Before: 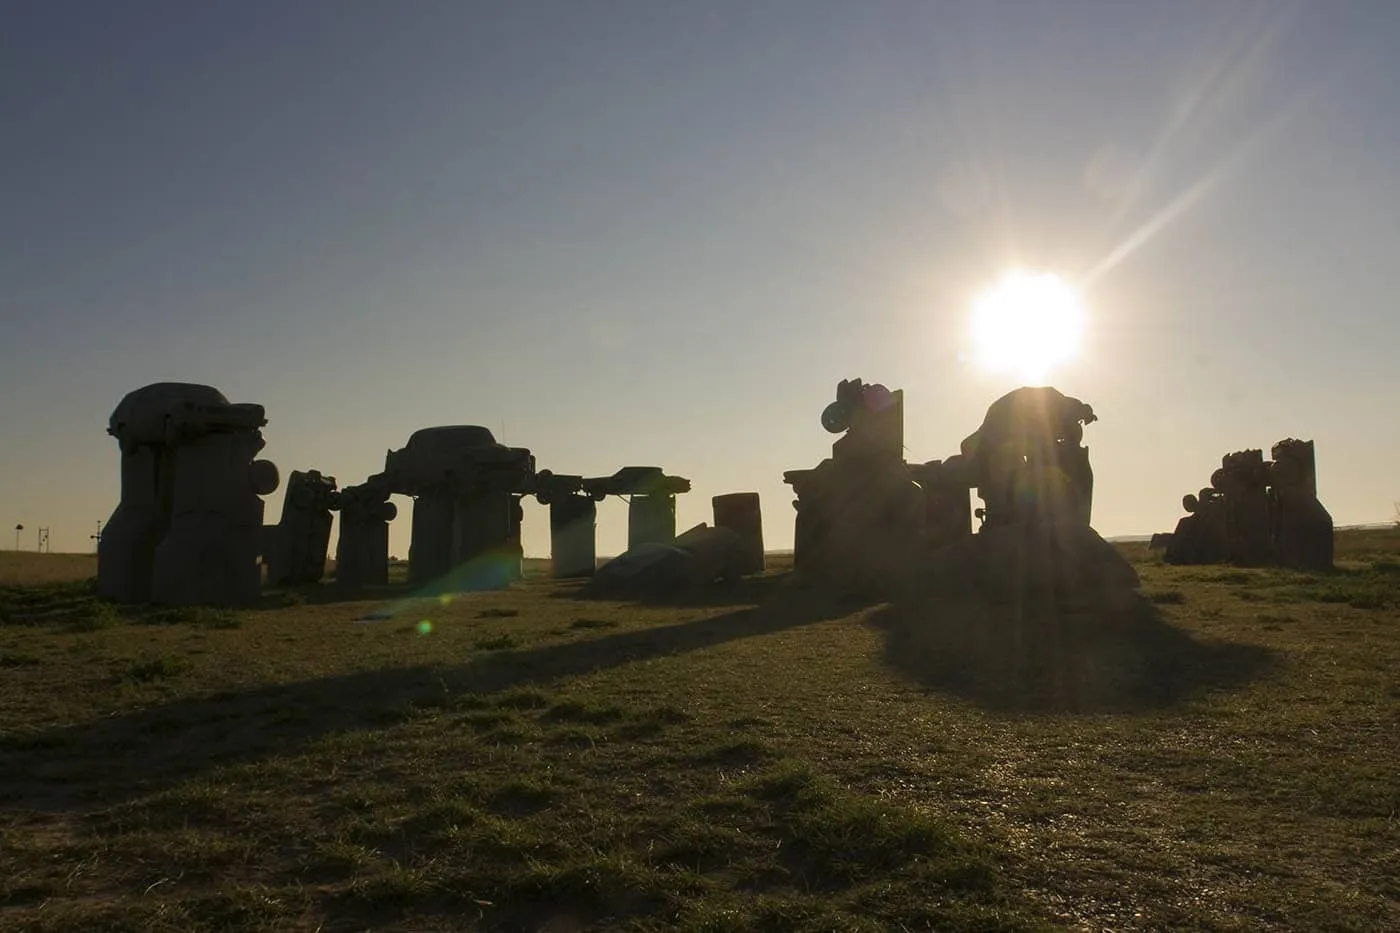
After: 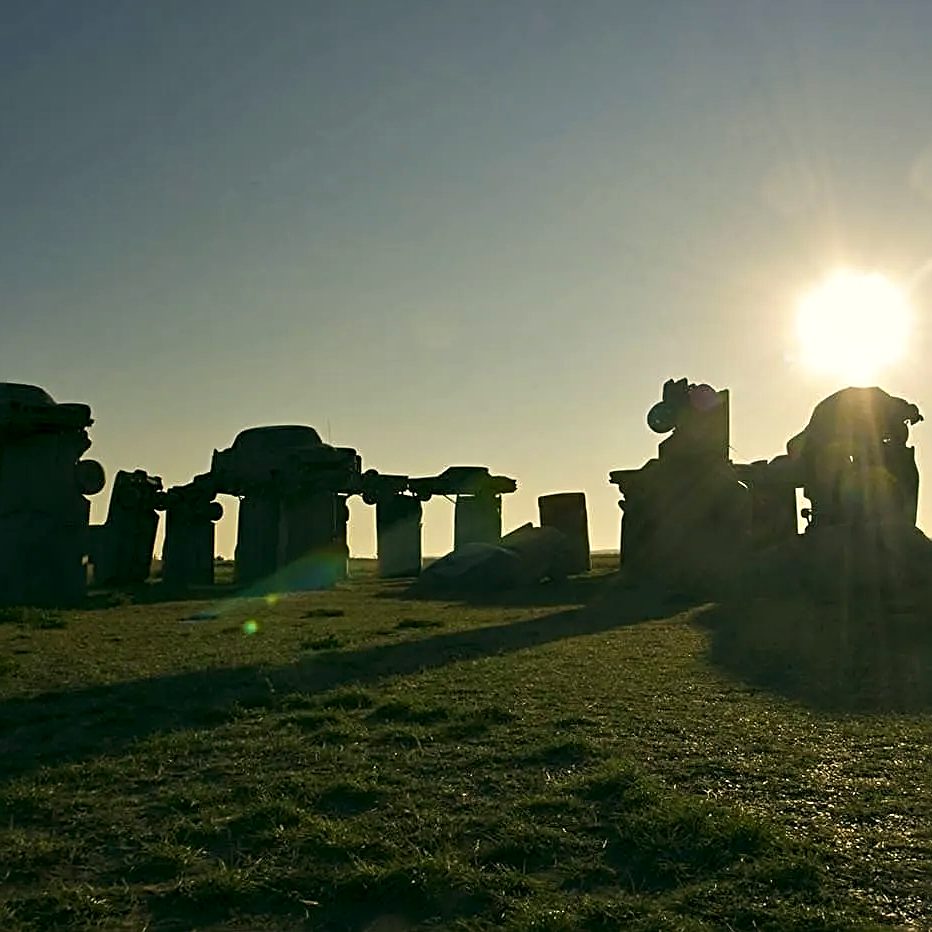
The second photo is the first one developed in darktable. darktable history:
sharpen: radius 2.694, amount 0.665
crop and rotate: left 12.443%, right 20.955%
contrast equalizer: y [[0.528, 0.548, 0.563, 0.562, 0.546, 0.526], [0.55 ×6], [0 ×6], [0 ×6], [0 ×6]], mix 0.775
color correction: highlights a* -0.521, highlights b* 9.17, shadows a* -9.33, shadows b* 0.781
